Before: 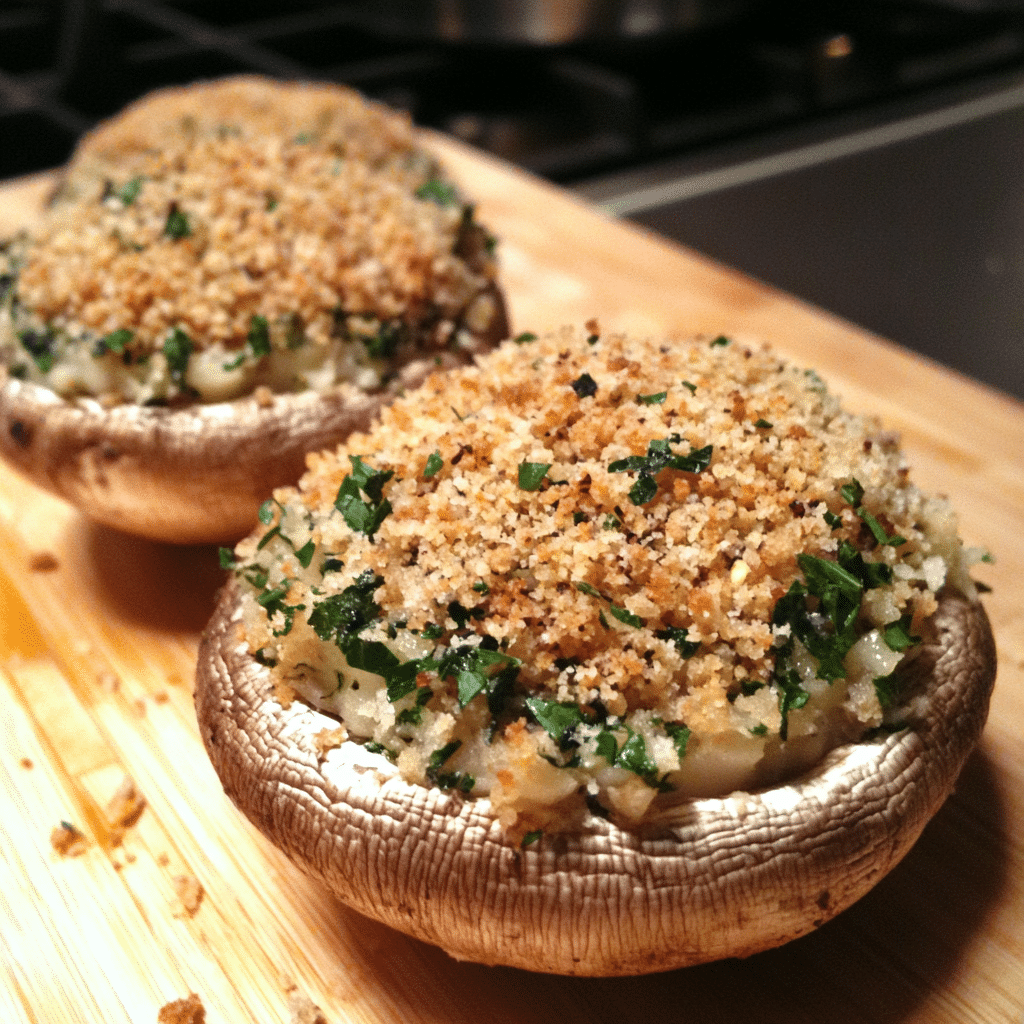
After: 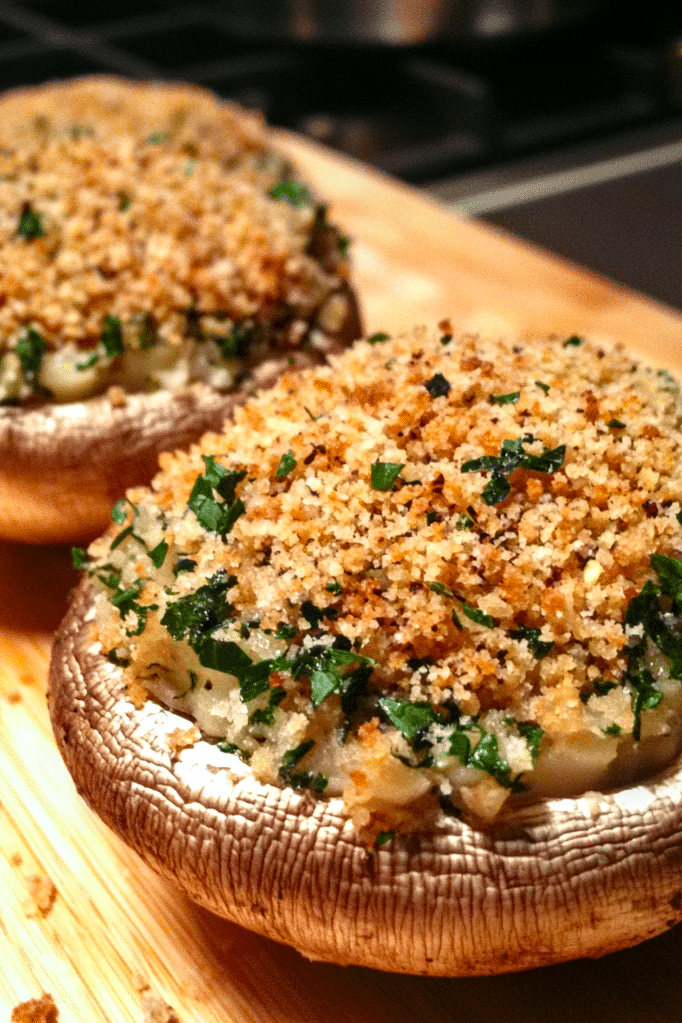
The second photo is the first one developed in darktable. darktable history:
crop and rotate: left 14.362%, right 18.947%
contrast brightness saturation: contrast 0.086, saturation 0.271
local contrast: on, module defaults
